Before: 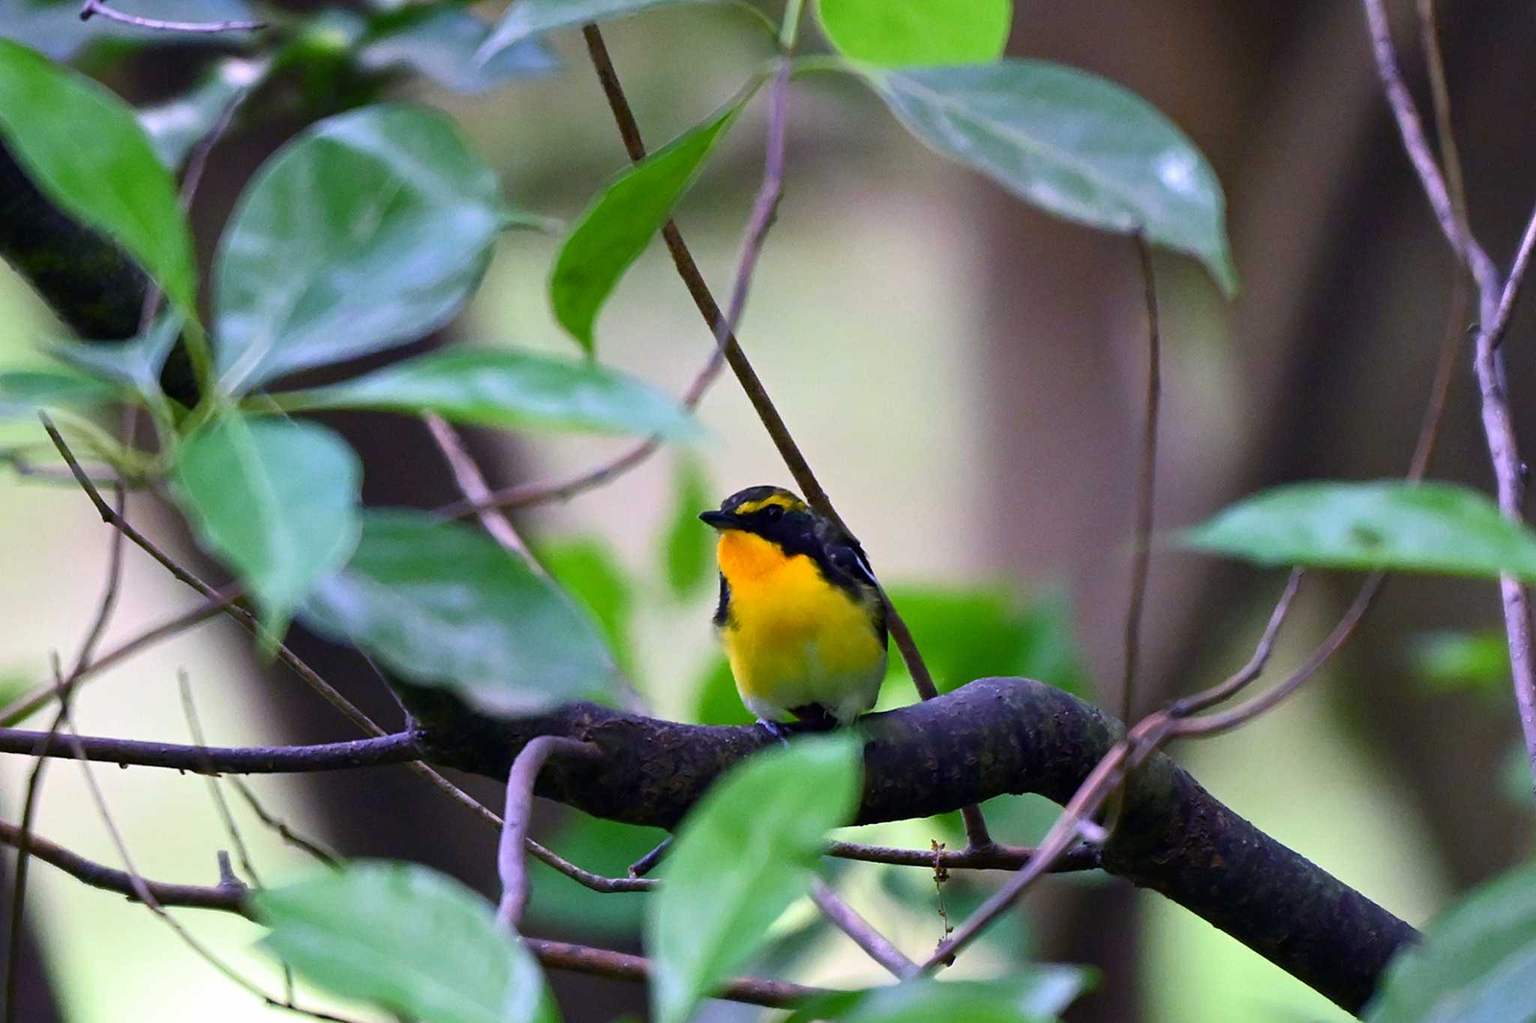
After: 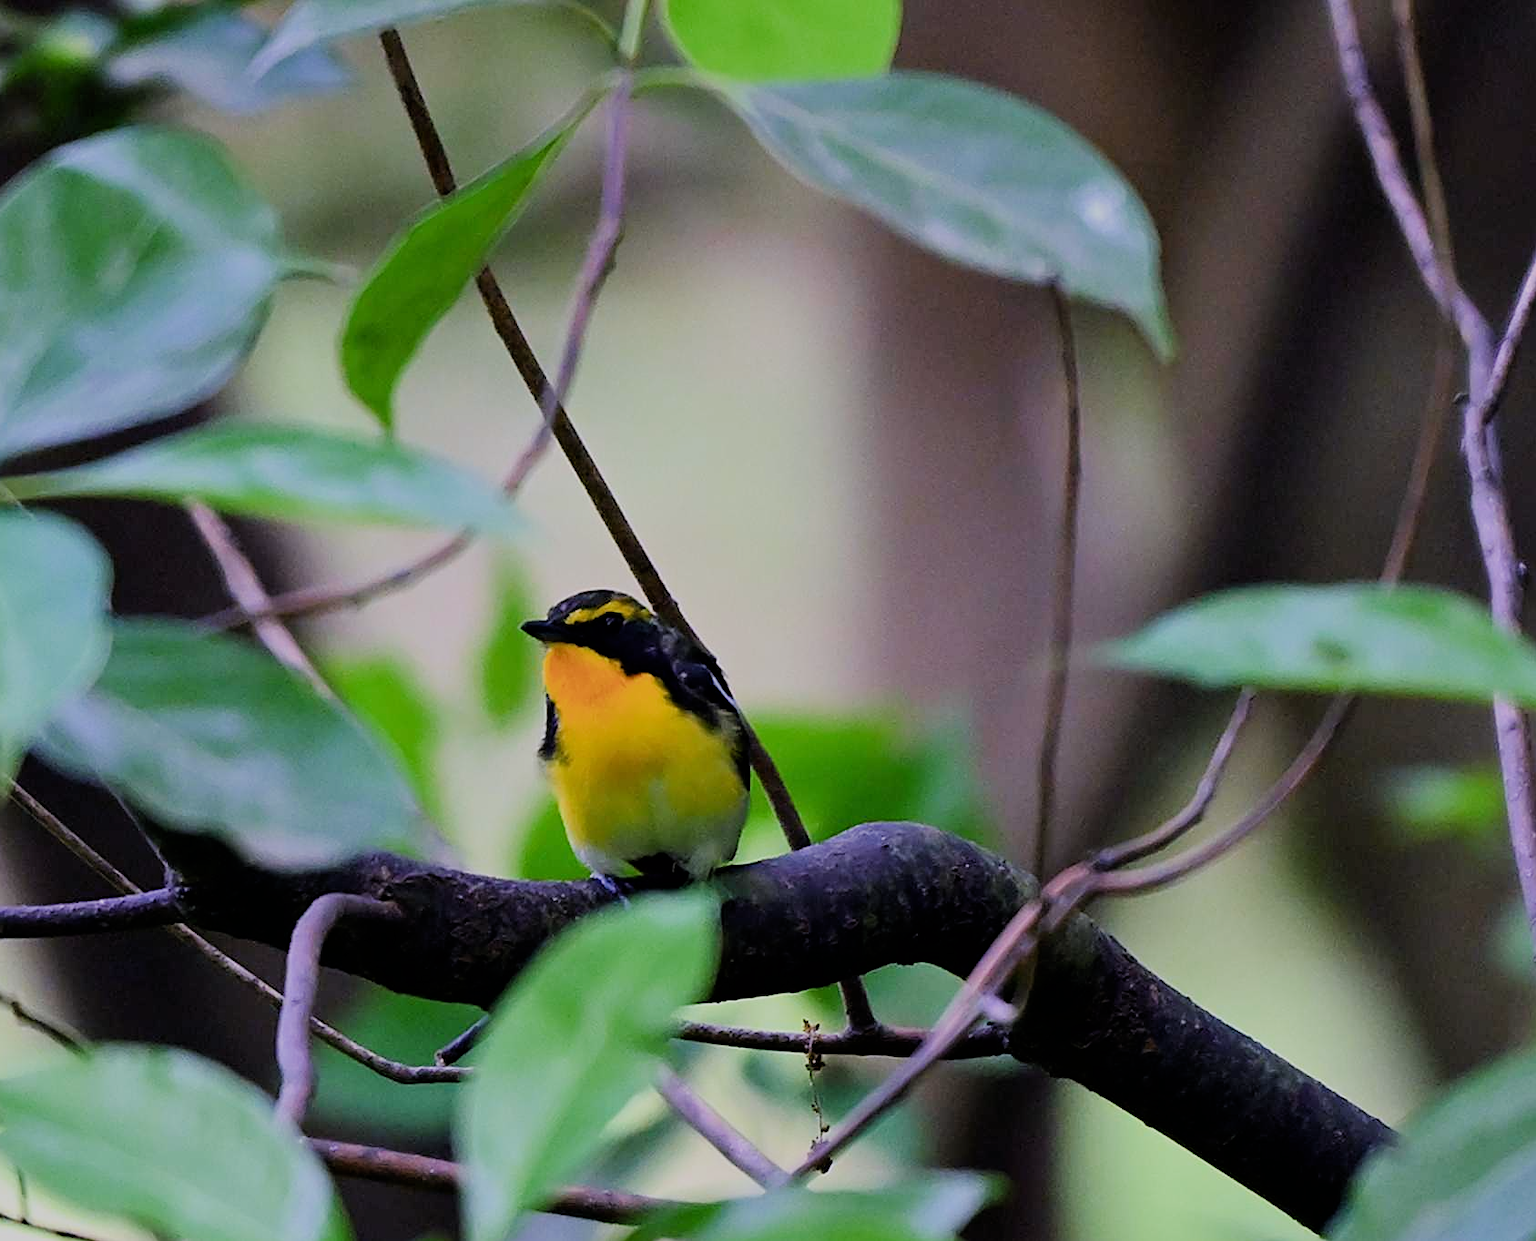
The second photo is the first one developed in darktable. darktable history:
filmic rgb: black relative exposure -6.98 EV, white relative exposure 5.63 EV, hardness 2.86
sharpen: on, module defaults
crop: left 17.582%, bottom 0.031%
